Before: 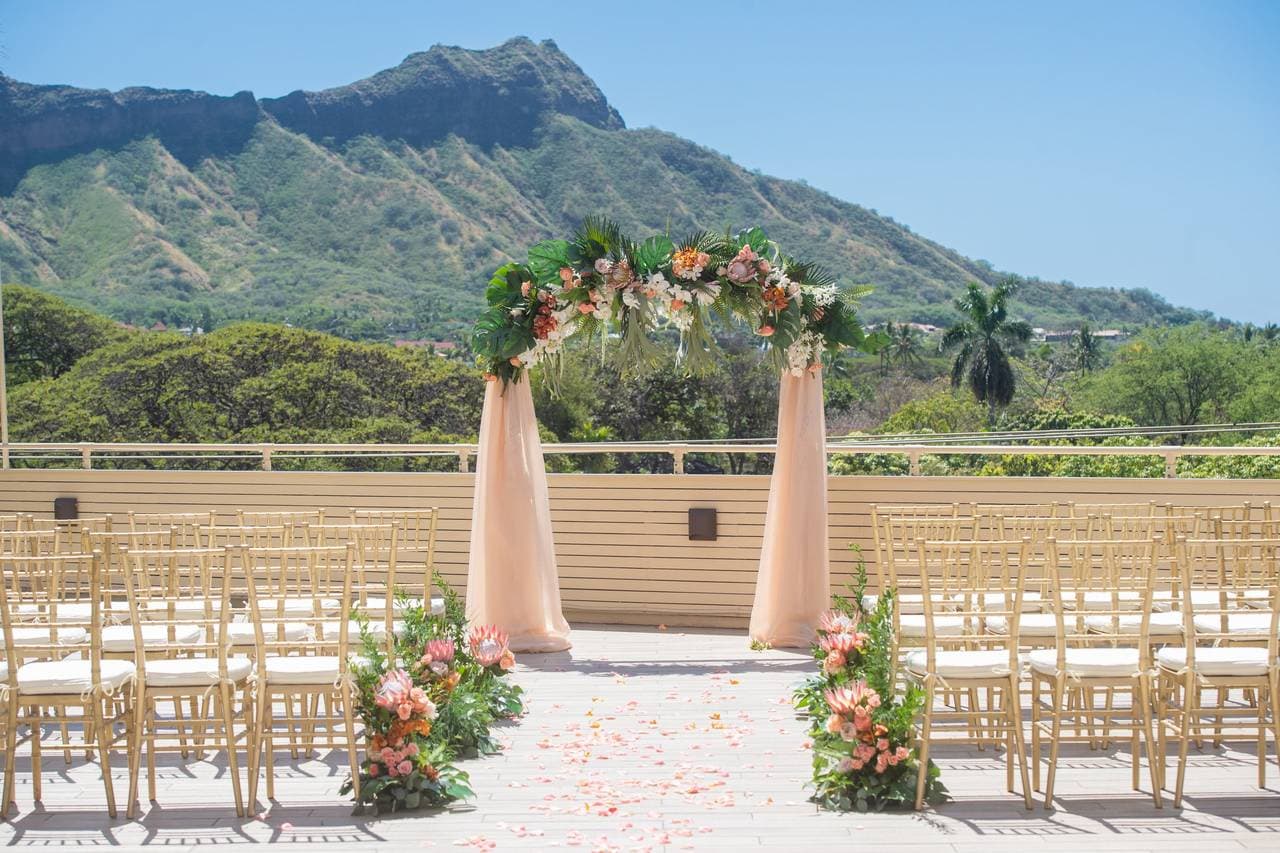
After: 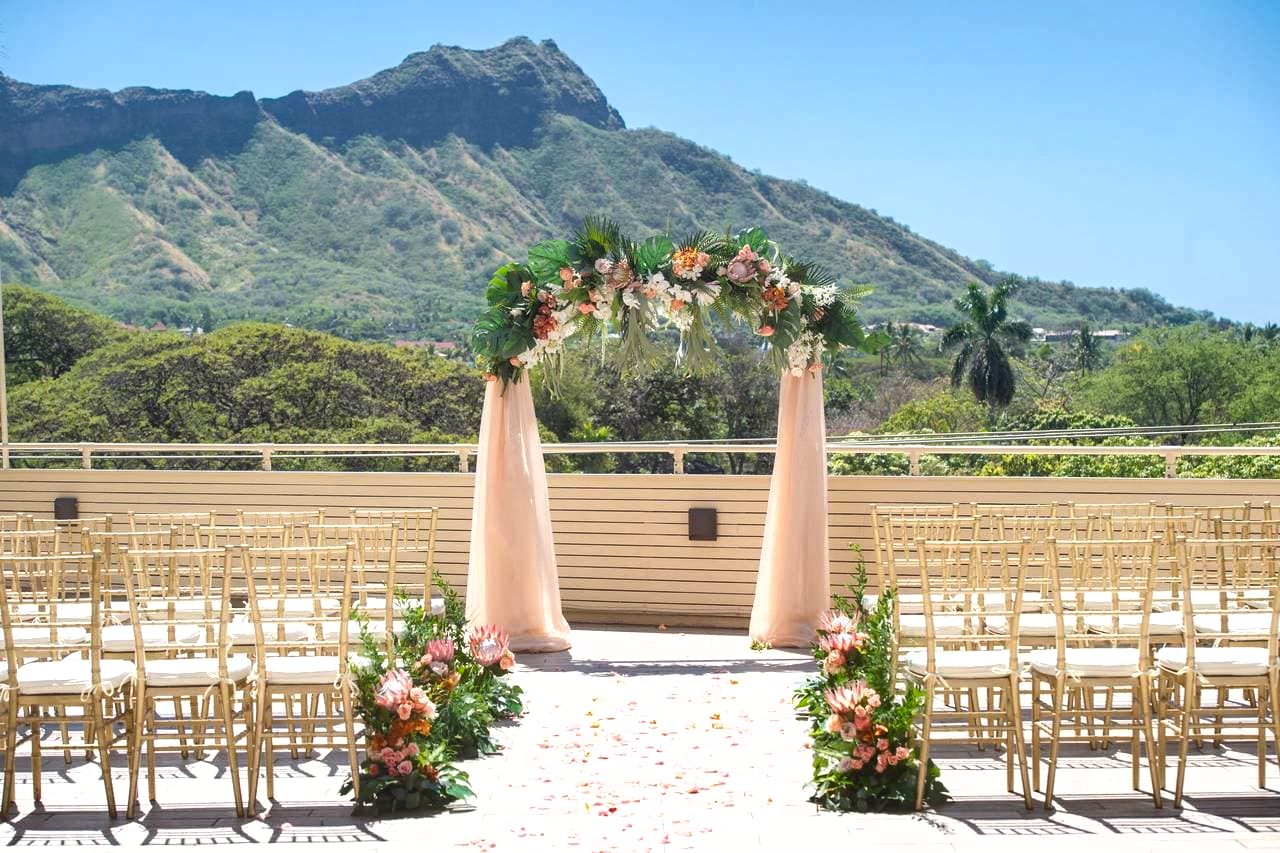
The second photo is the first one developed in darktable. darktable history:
tone equalizer: -8 EV -0.444 EV, -7 EV -0.399 EV, -6 EV -0.338 EV, -5 EV -0.226 EV, -3 EV 0.214 EV, -2 EV 0.346 EV, -1 EV 0.384 EV, +0 EV 0.438 EV, mask exposure compensation -0.512 EV
shadows and highlights: soften with gaussian
